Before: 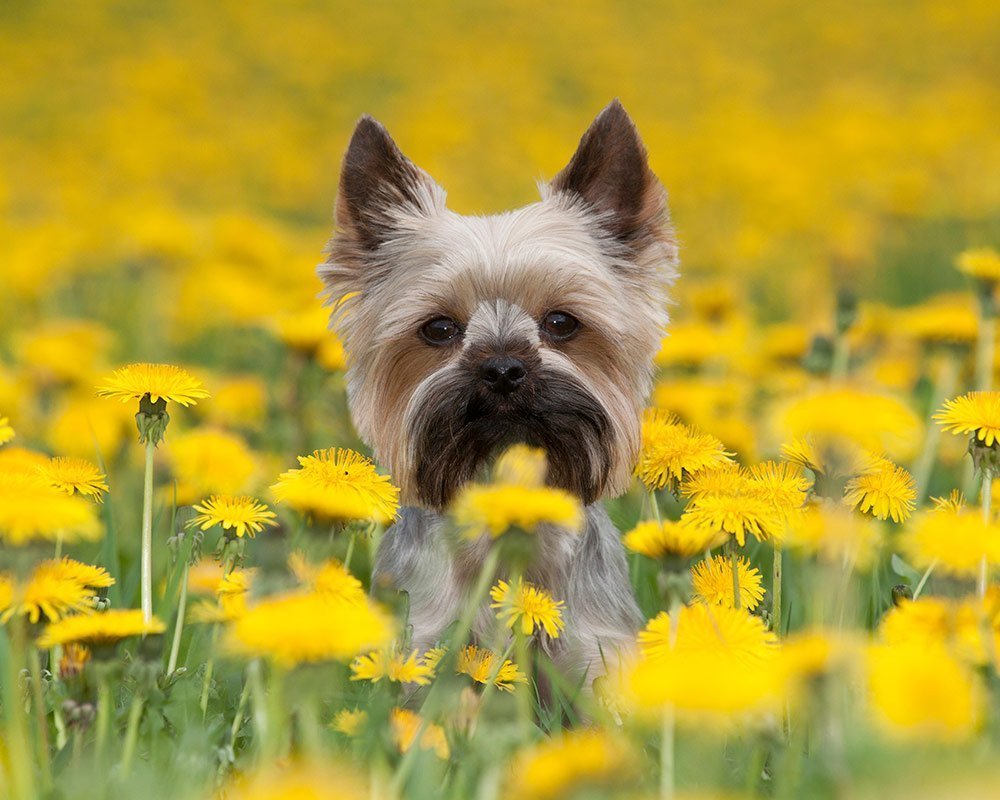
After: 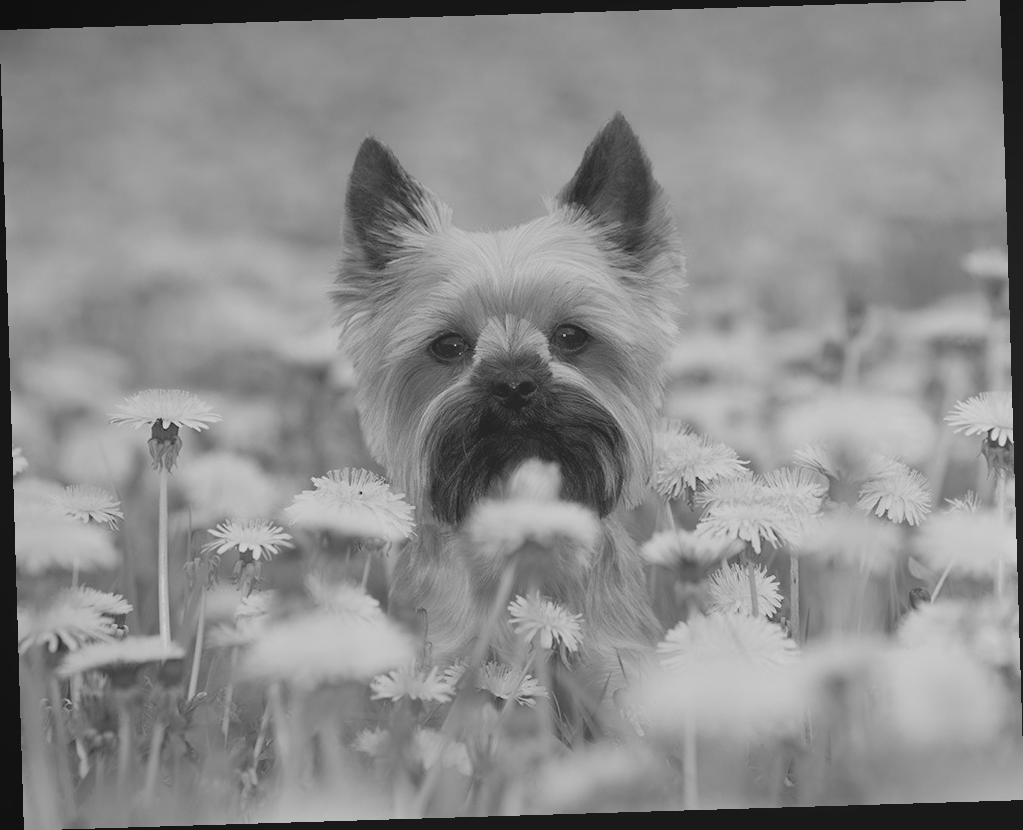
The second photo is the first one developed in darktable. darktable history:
rotate and perspective: rotation -1.75°, automatic cropping off
local contrast: detail 69%
monochrome: a 30.25, b 92.03
